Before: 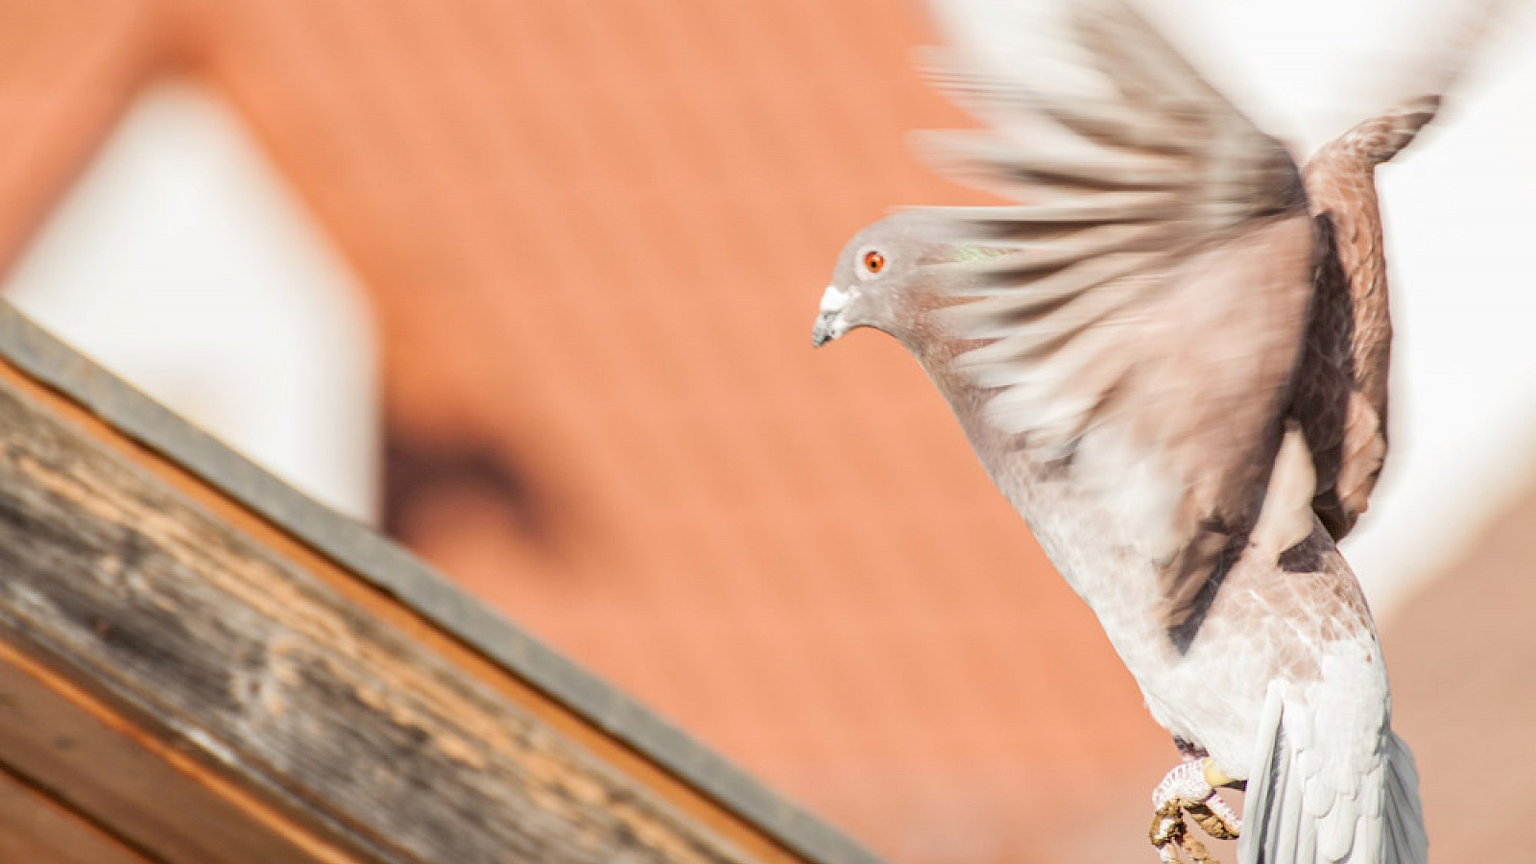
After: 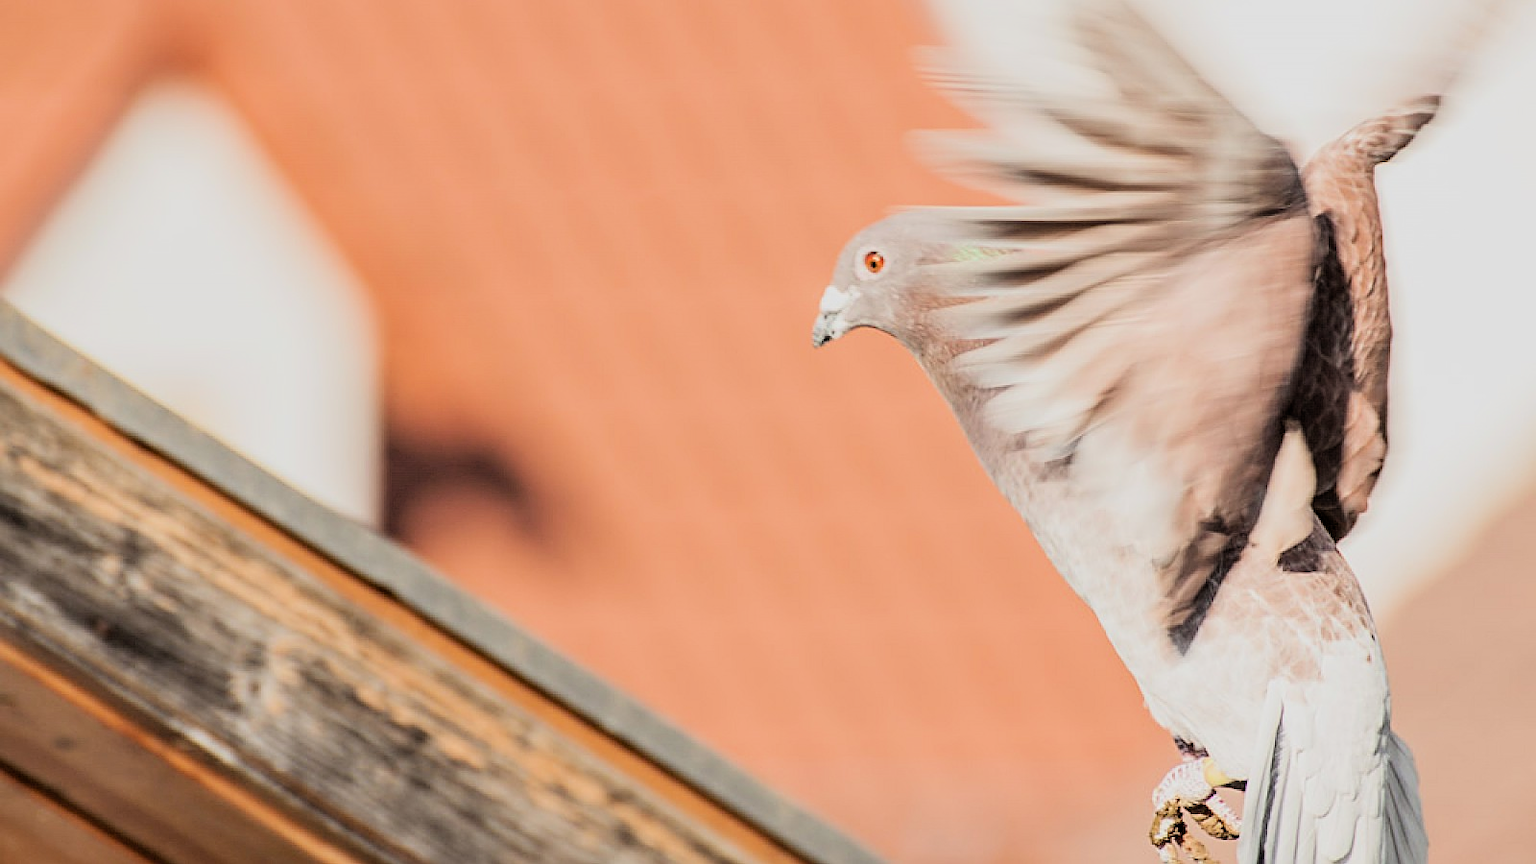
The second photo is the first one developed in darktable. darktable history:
filmic rgb: black relative exposure -7.5 EV, white relative exposure 5 EV, hardness 3.34, contrast 1.296, color science v6 (2022)
sharpen: on, module defaults
